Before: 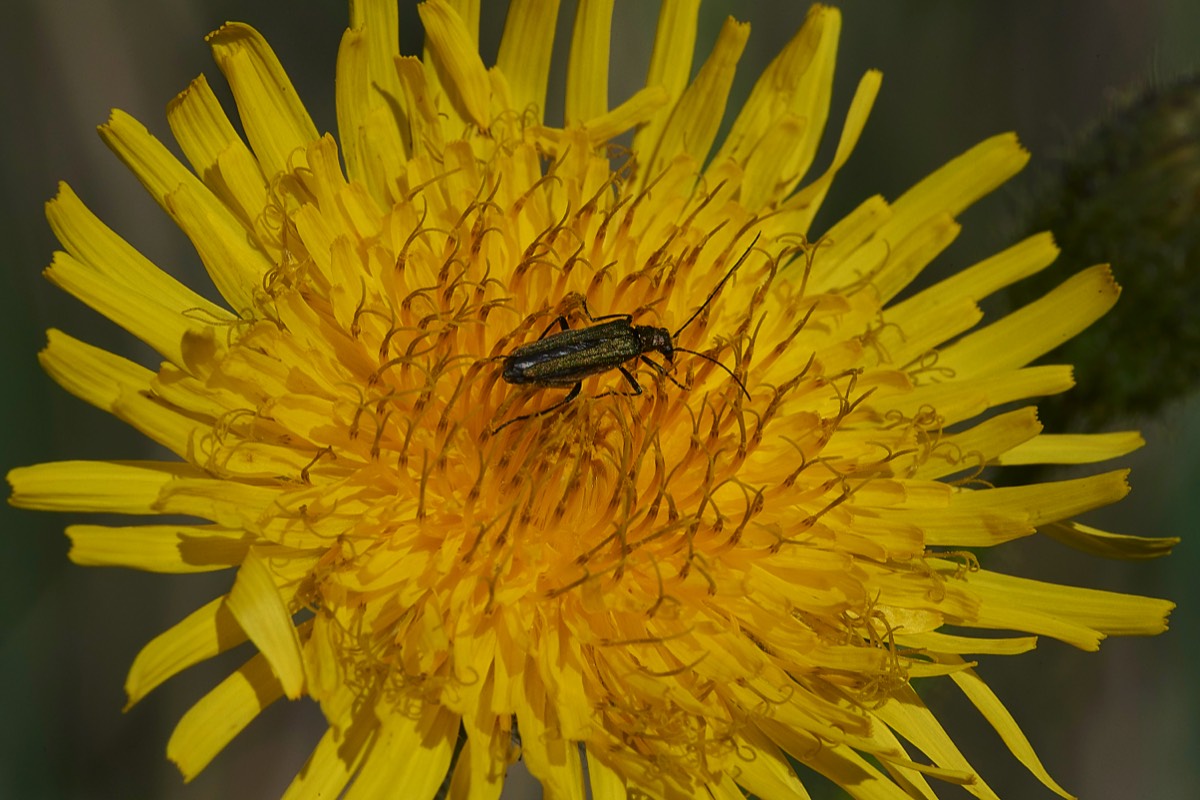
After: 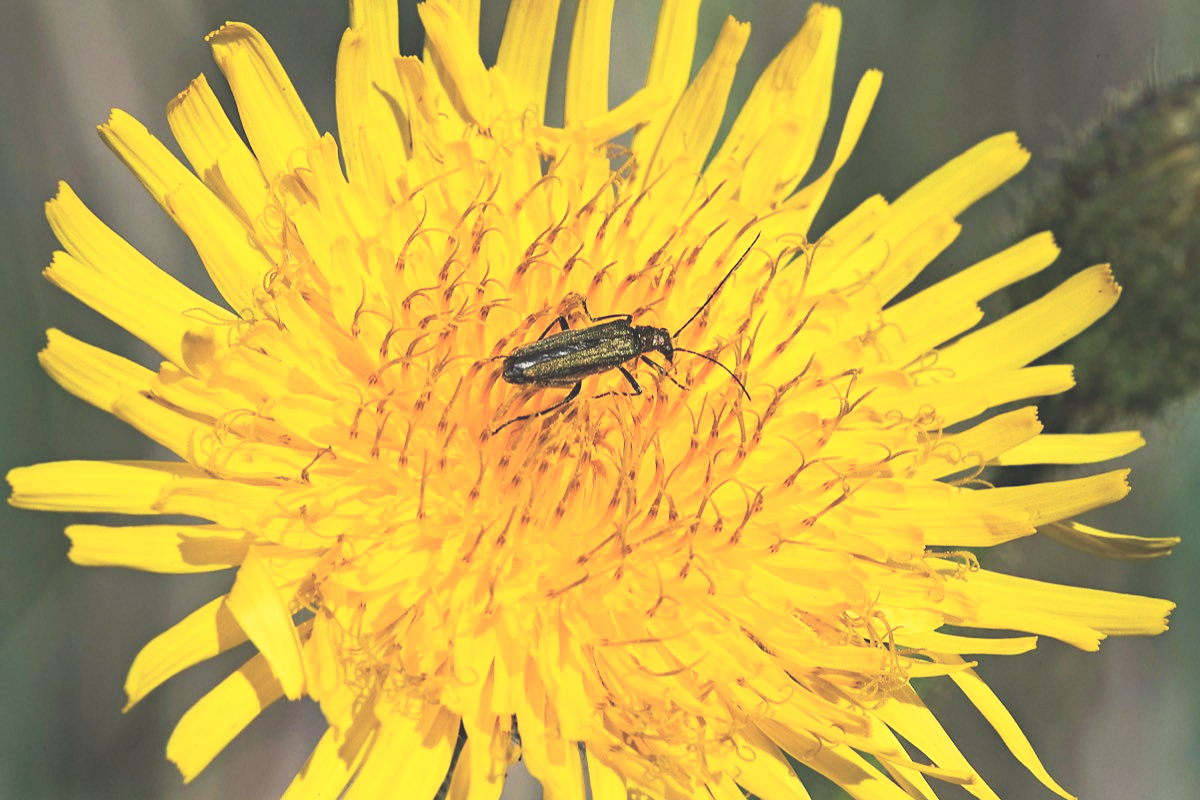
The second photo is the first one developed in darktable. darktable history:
base curve: curves: ch0 [(0, 0) (0.007, 0.004) (0.027, 0.03) (0.046, 0.07) (0.207, 0.54) (0.442, 0.872) (0.673, 0.972) (1, 1)]
exposure: black level correction -0.029, compensate highlight preservation false
haze removal: compatibility mode true, adaptive false
